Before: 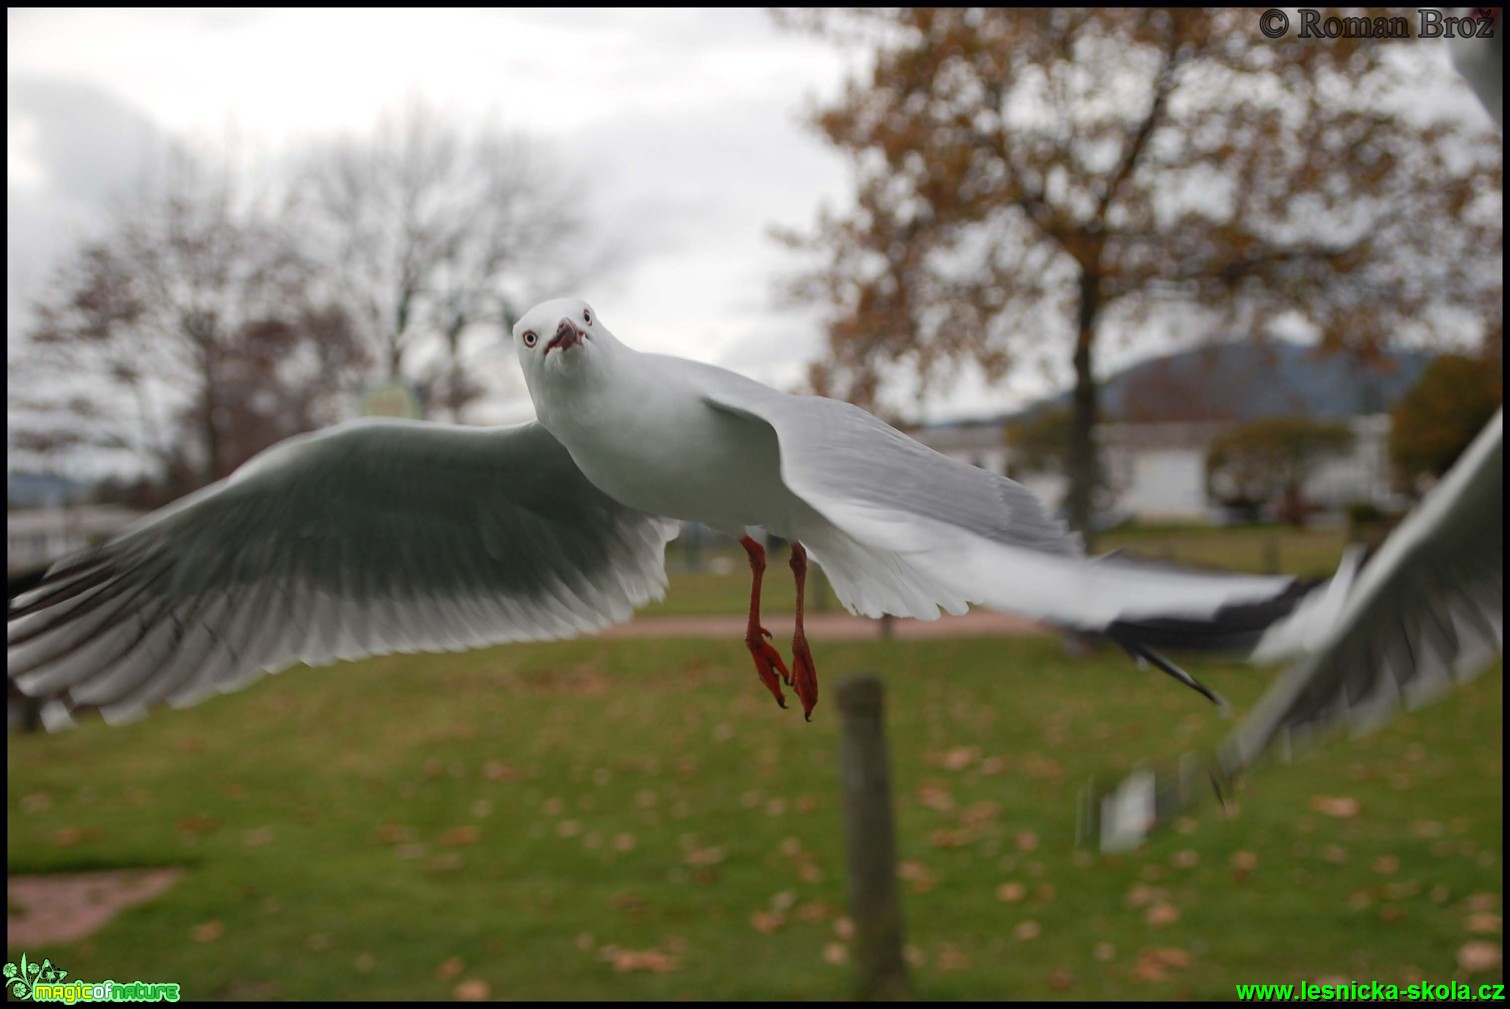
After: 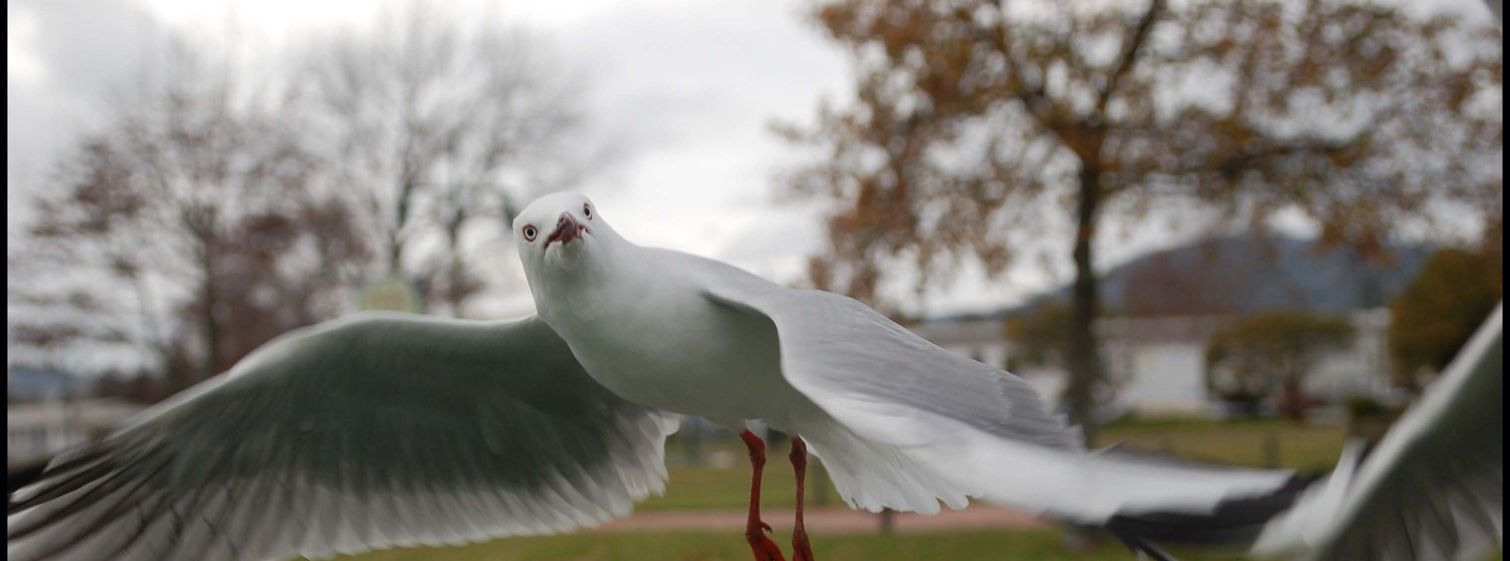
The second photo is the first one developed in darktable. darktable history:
crop and rotate: top 10.597%, bottom 33.775%
